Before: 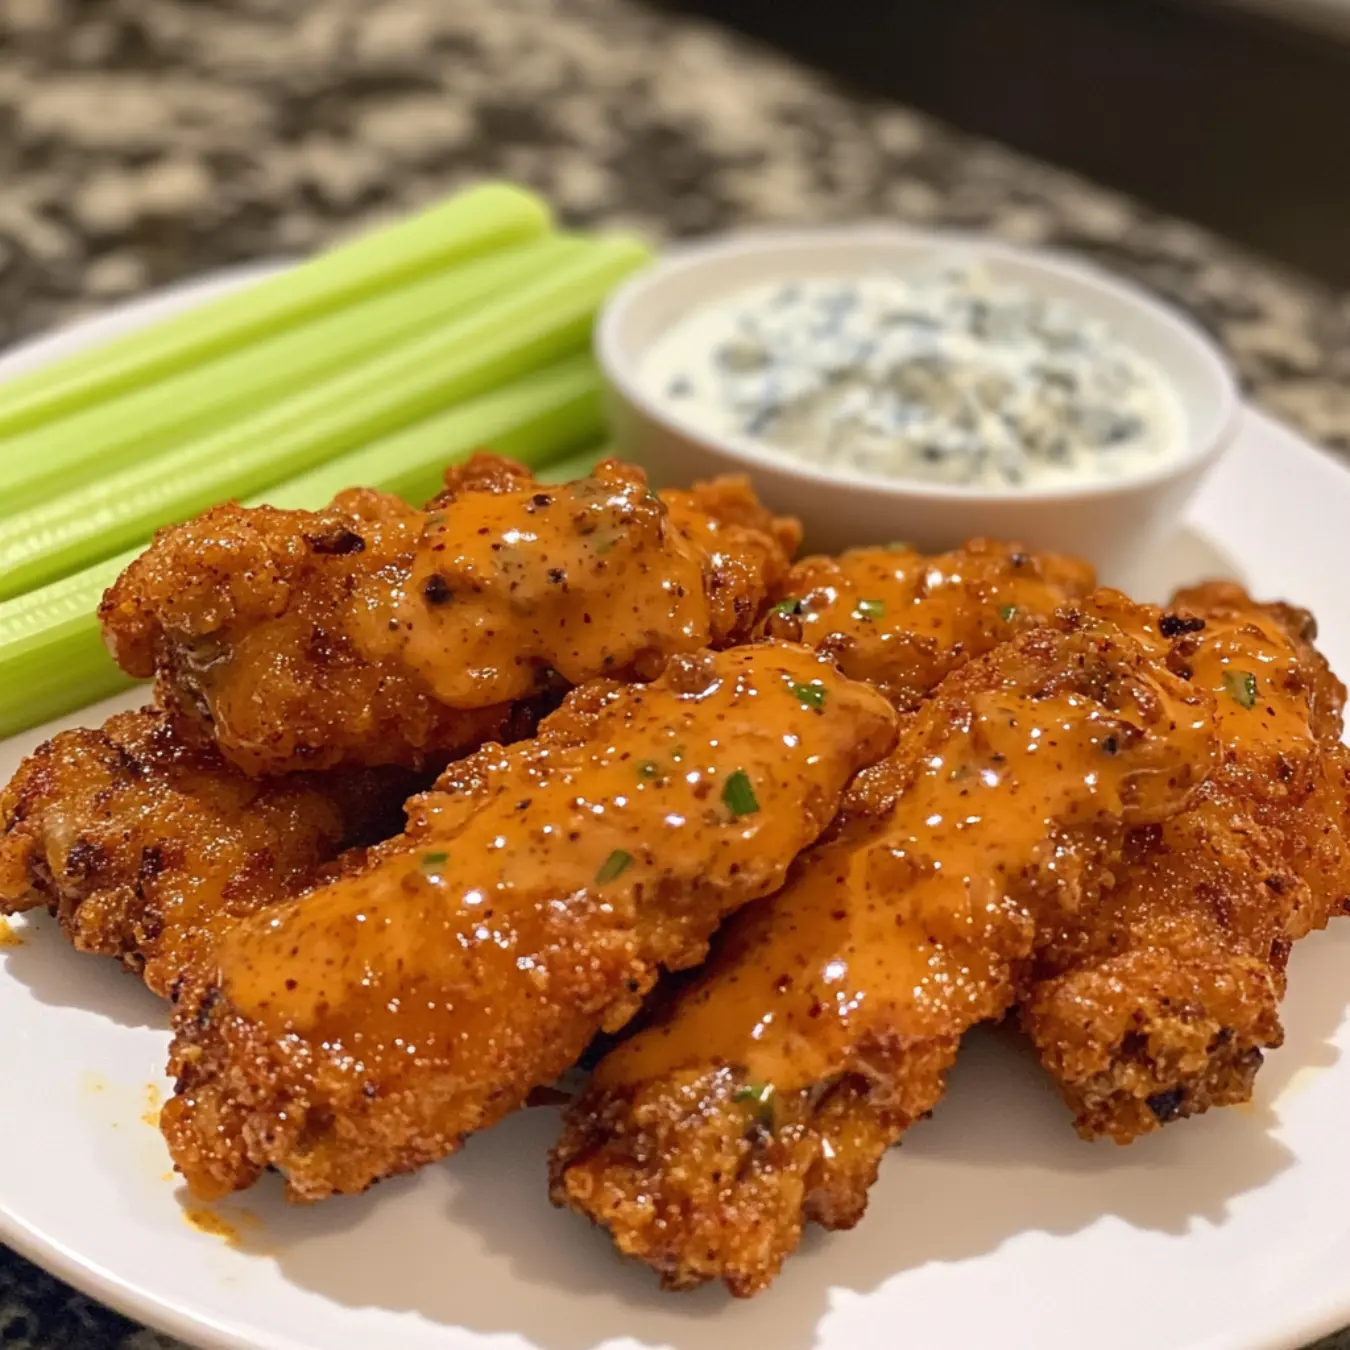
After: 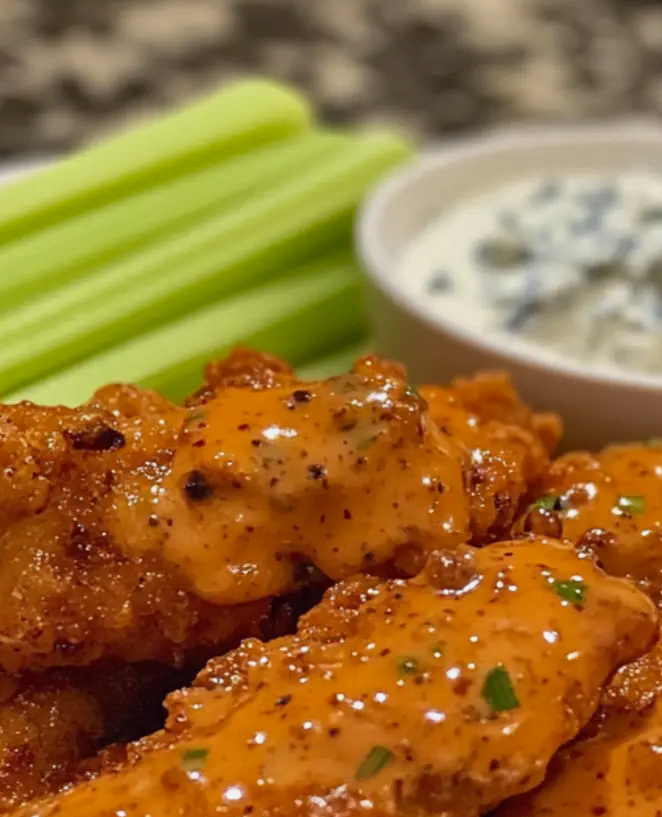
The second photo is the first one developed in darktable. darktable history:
crop: left 17.835%, top 7.77%, right 33.089%, bottom 31.641%
shadows and highlights: white point adjustment -3.81, highlights -63.5, soften with gaussian
